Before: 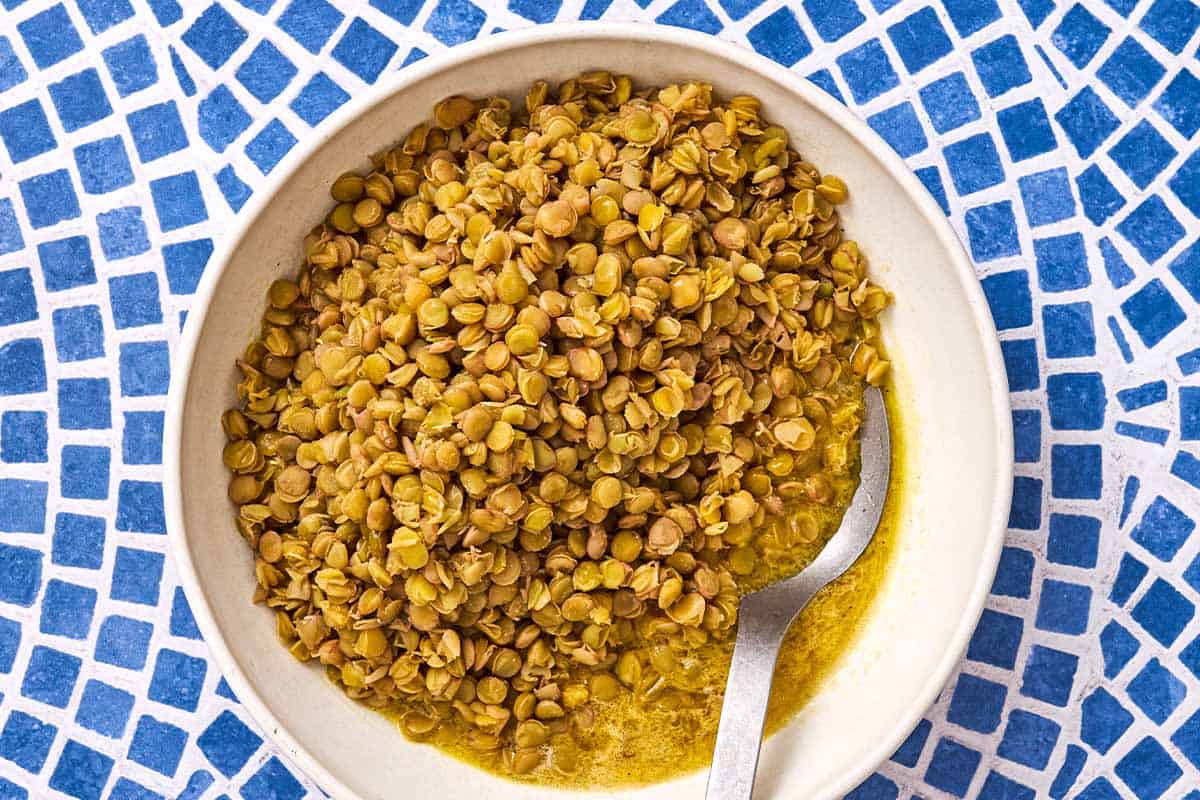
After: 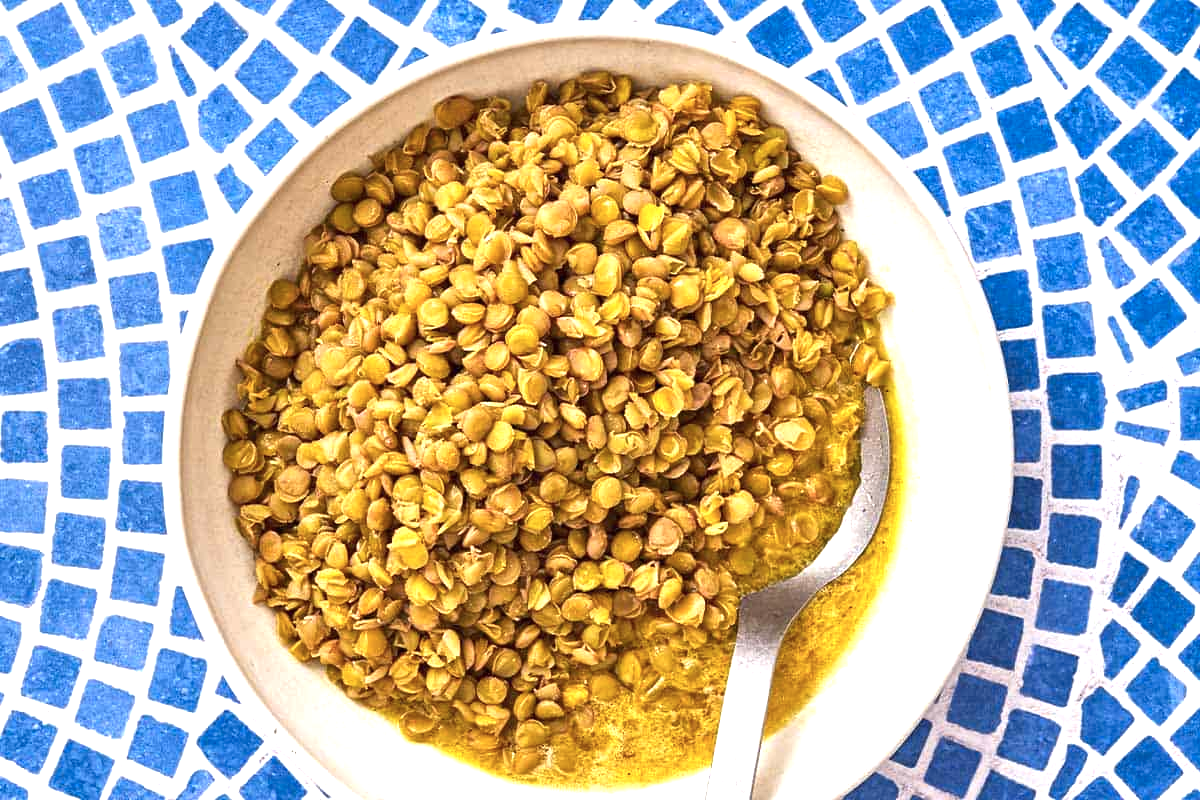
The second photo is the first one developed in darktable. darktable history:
color balance rgb: linear chroma grading › global chroma 14.411%, perceptual saturation grading › global saturation -27.544%, perceptual brilliance grading › global brilliance 17.859%, global vibrance 18.283%
